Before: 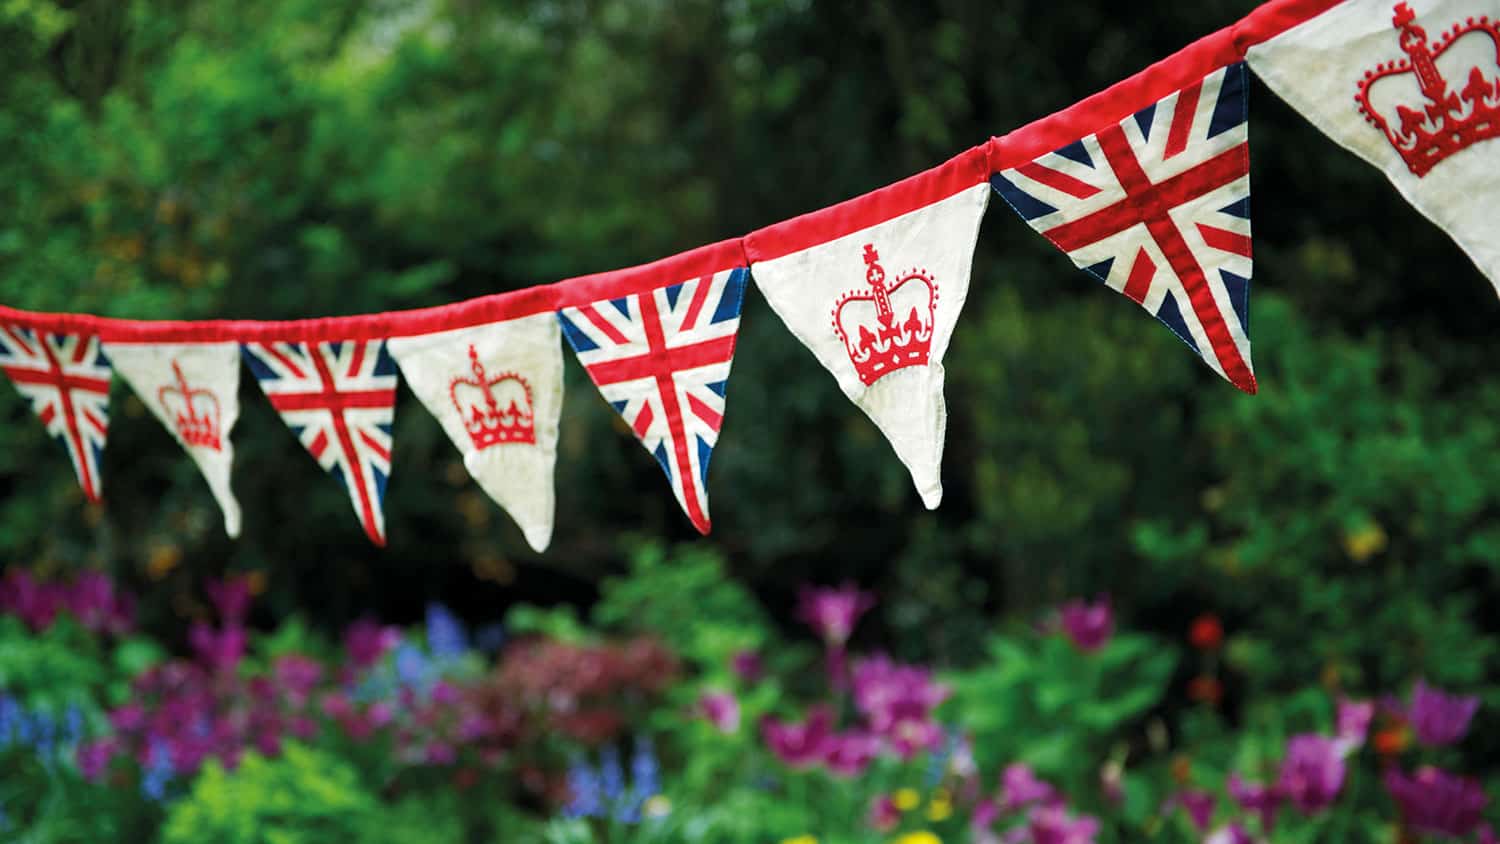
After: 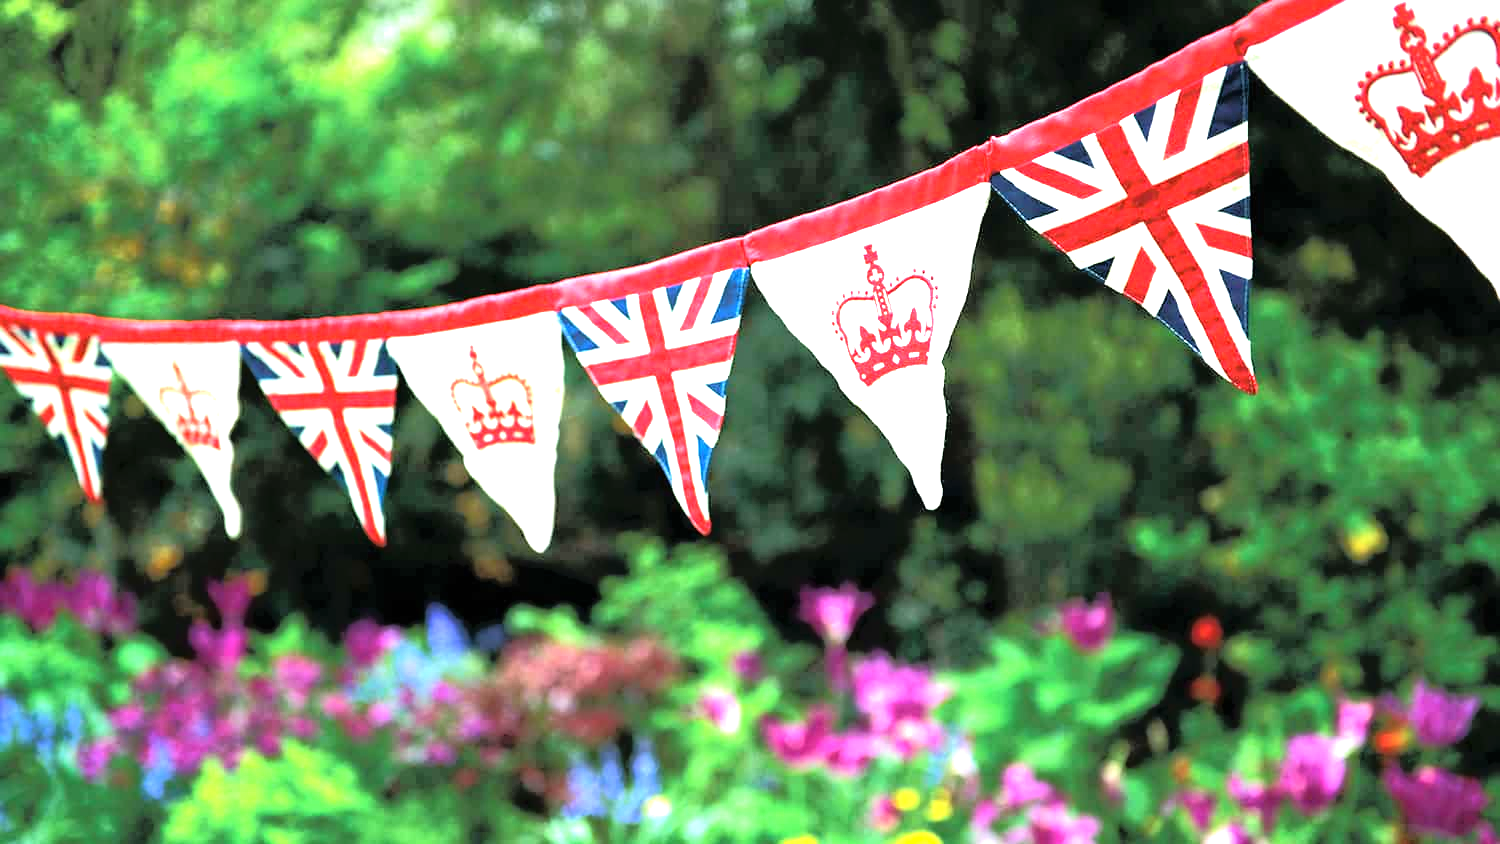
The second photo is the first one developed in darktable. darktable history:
tone equalizer: -8 EV -1.87 EV, -7 EV -1.13 EV, -6 EV -1.65 EV, edges refinement/feathering 500, mask exposure compensation -1.57 EV, preserve details no
exposure: black level correction 0, exposure 1.935 EV, compensate highlight preservation false
